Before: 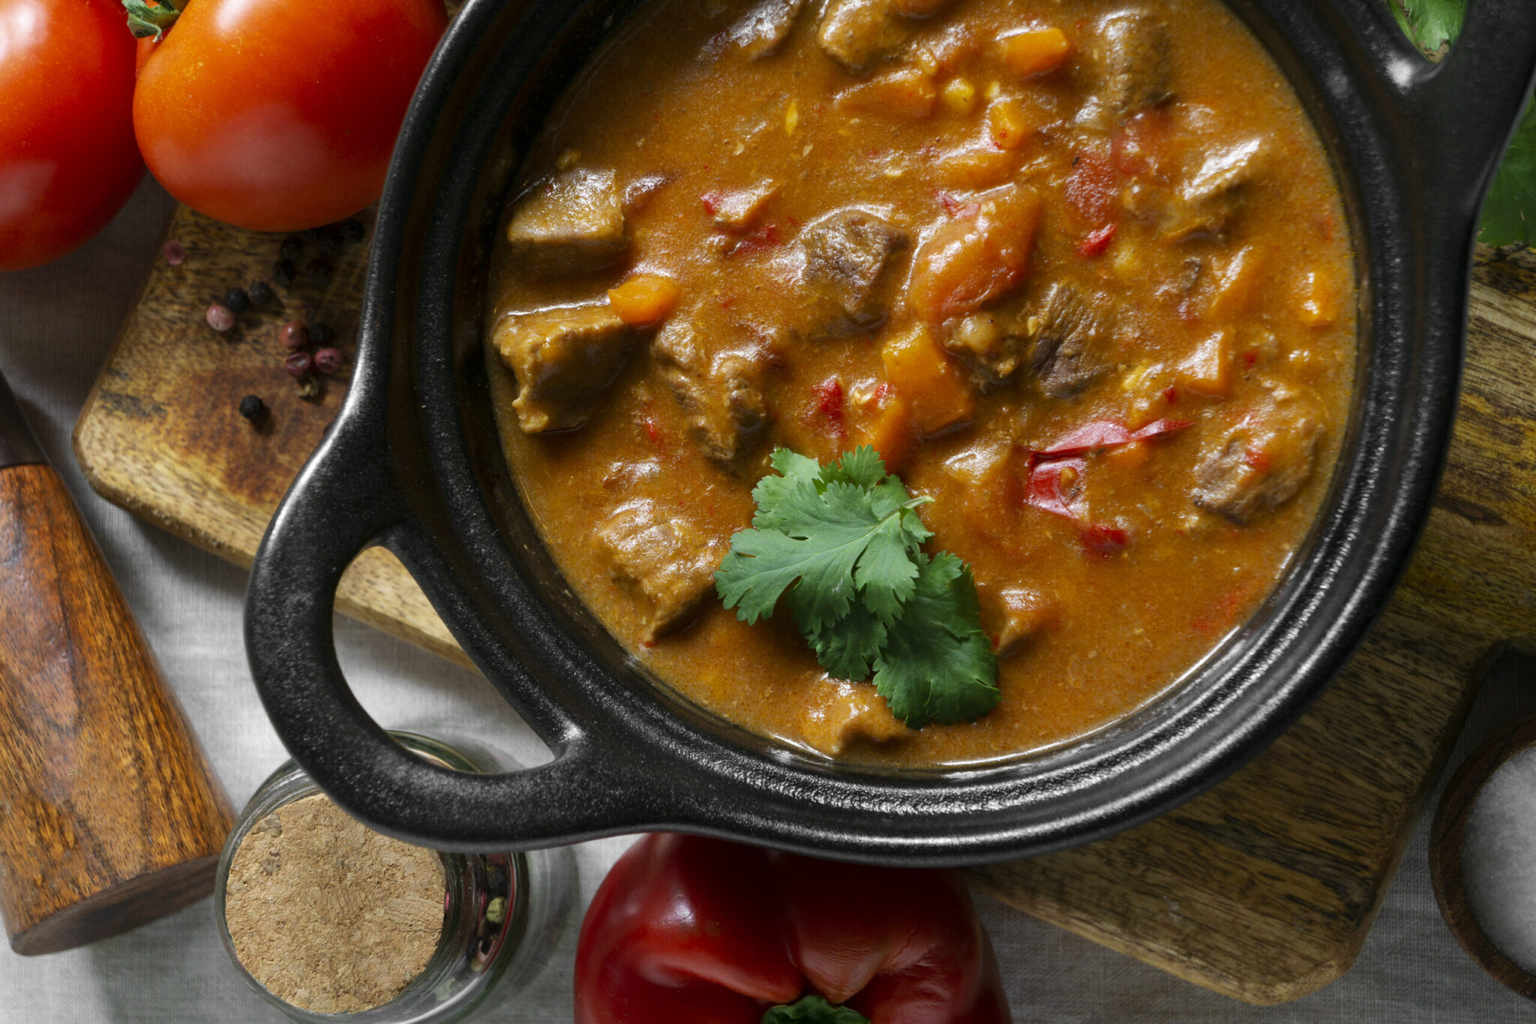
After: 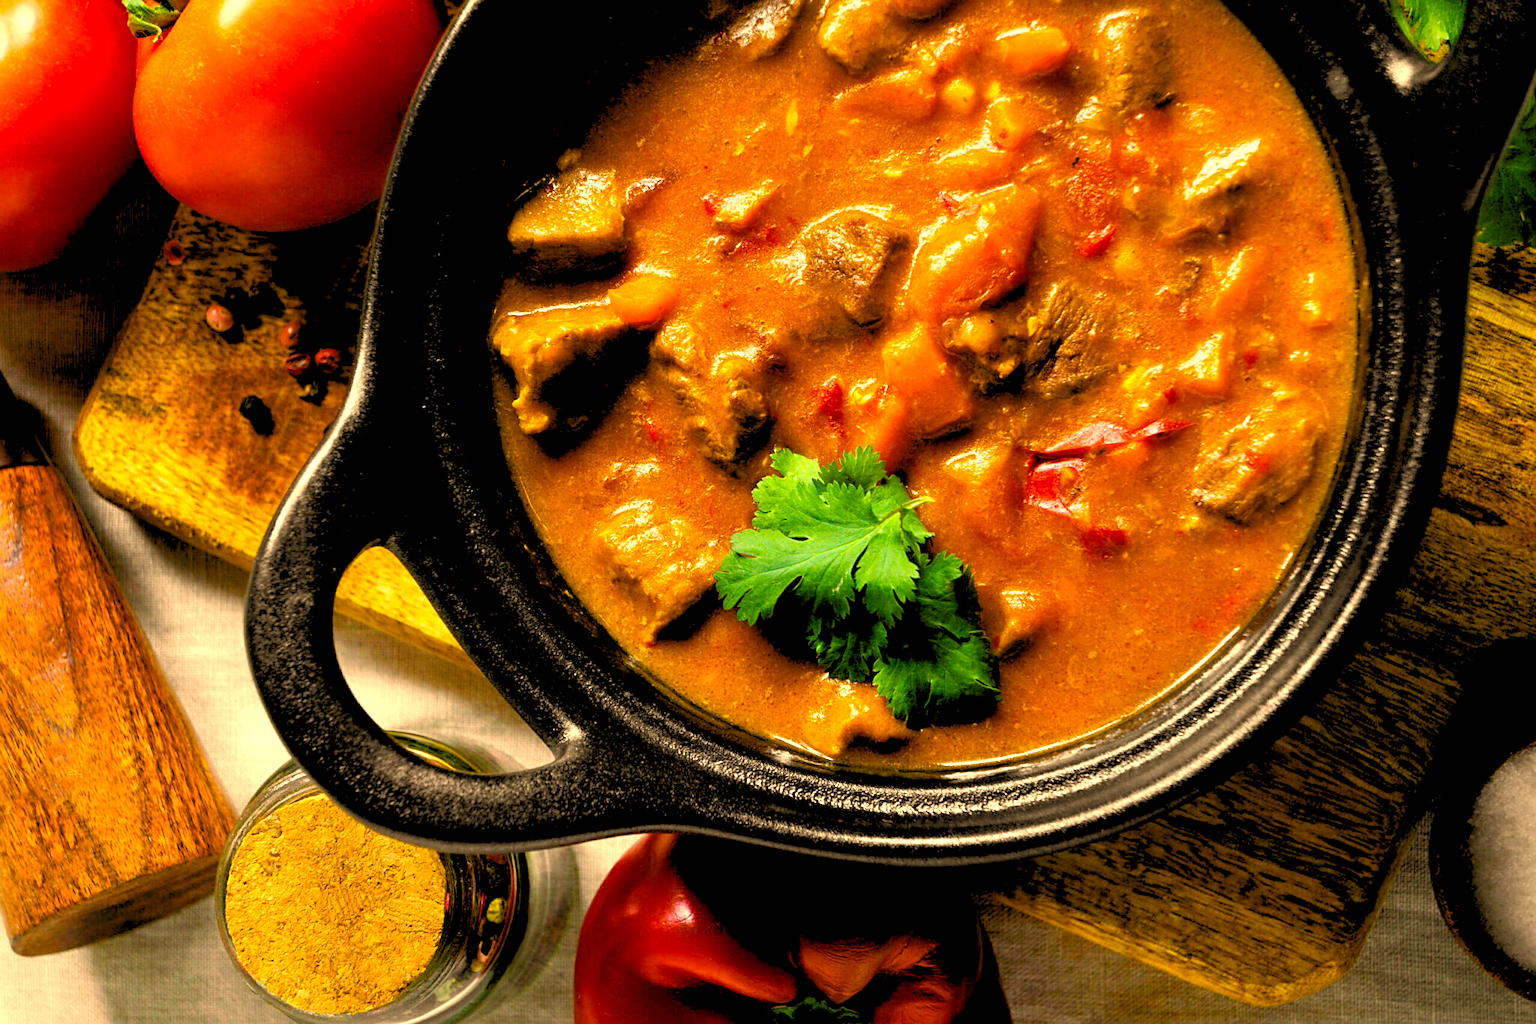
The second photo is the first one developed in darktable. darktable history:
sharpen: on, module defaults
color balance rgb: linear chroma grading › global chroma 9%, perceptual saturation grading › global saturation 36%, perceptual saturation grading › shadows 35%, perceptual brilliance grading › global brilliance 15%, perceptual brilliance grading › shadows -35%, global vibrance 15%
exposure: black level correction 0.001, exposure 0.5 EV, compensate exposure bias true, compensate highlight preservation false
rgb levels: preserve colors sum RGB, levels [[0.038, 0.433, 0.934], [0, 0.5, 1], [0, 0.5, 1]]
white balance: red 1.123, blue 0.83
